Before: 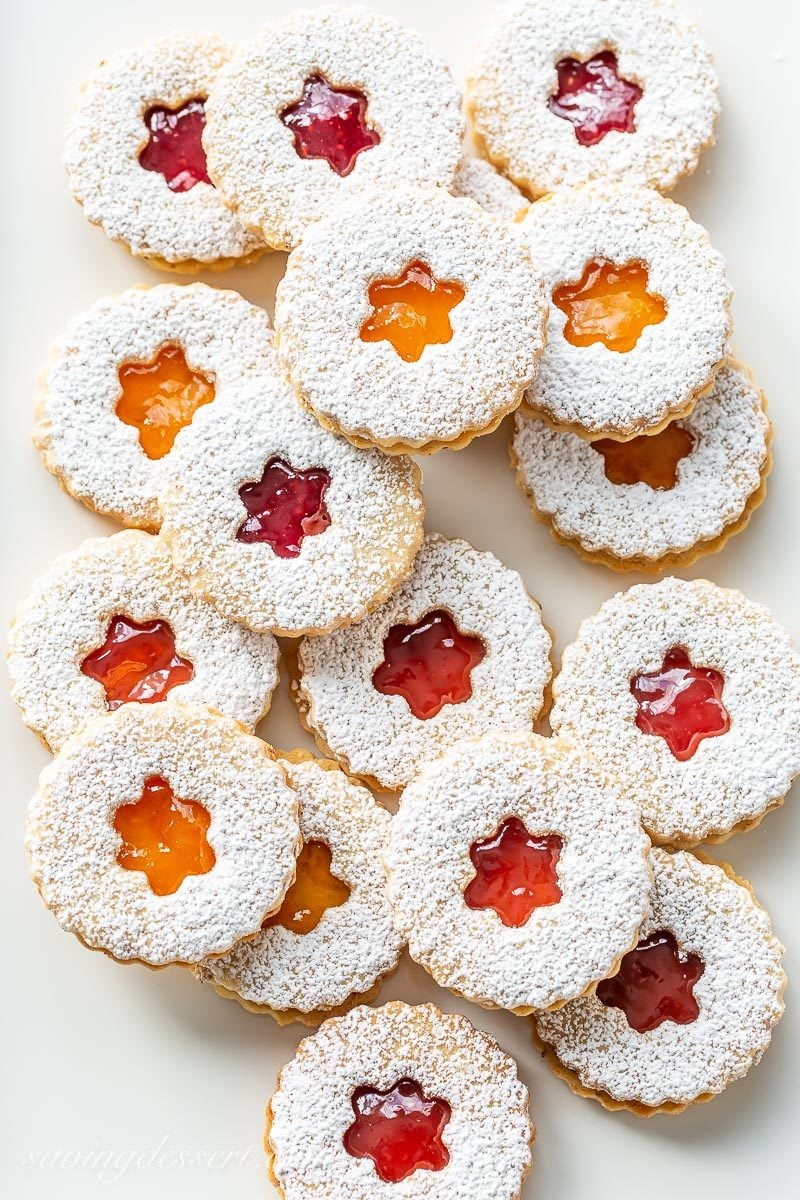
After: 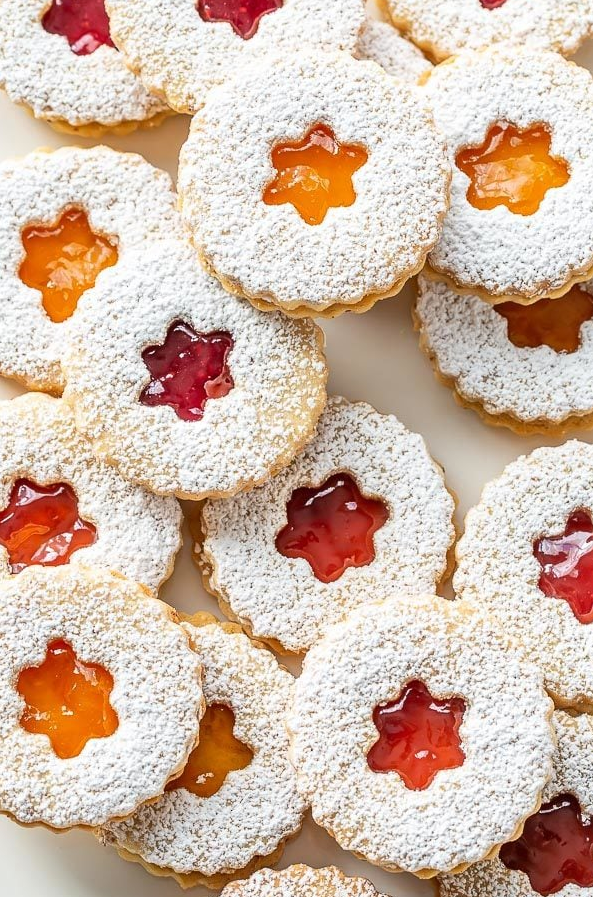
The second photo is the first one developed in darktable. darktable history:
base curve: curves: ch0 [(0, 0) (0.472, 0.455) (1, 1)], preserve colors none
crop and rotate: left 12.161%, top 11.417%, right 13.7%, bottom 13.757%
